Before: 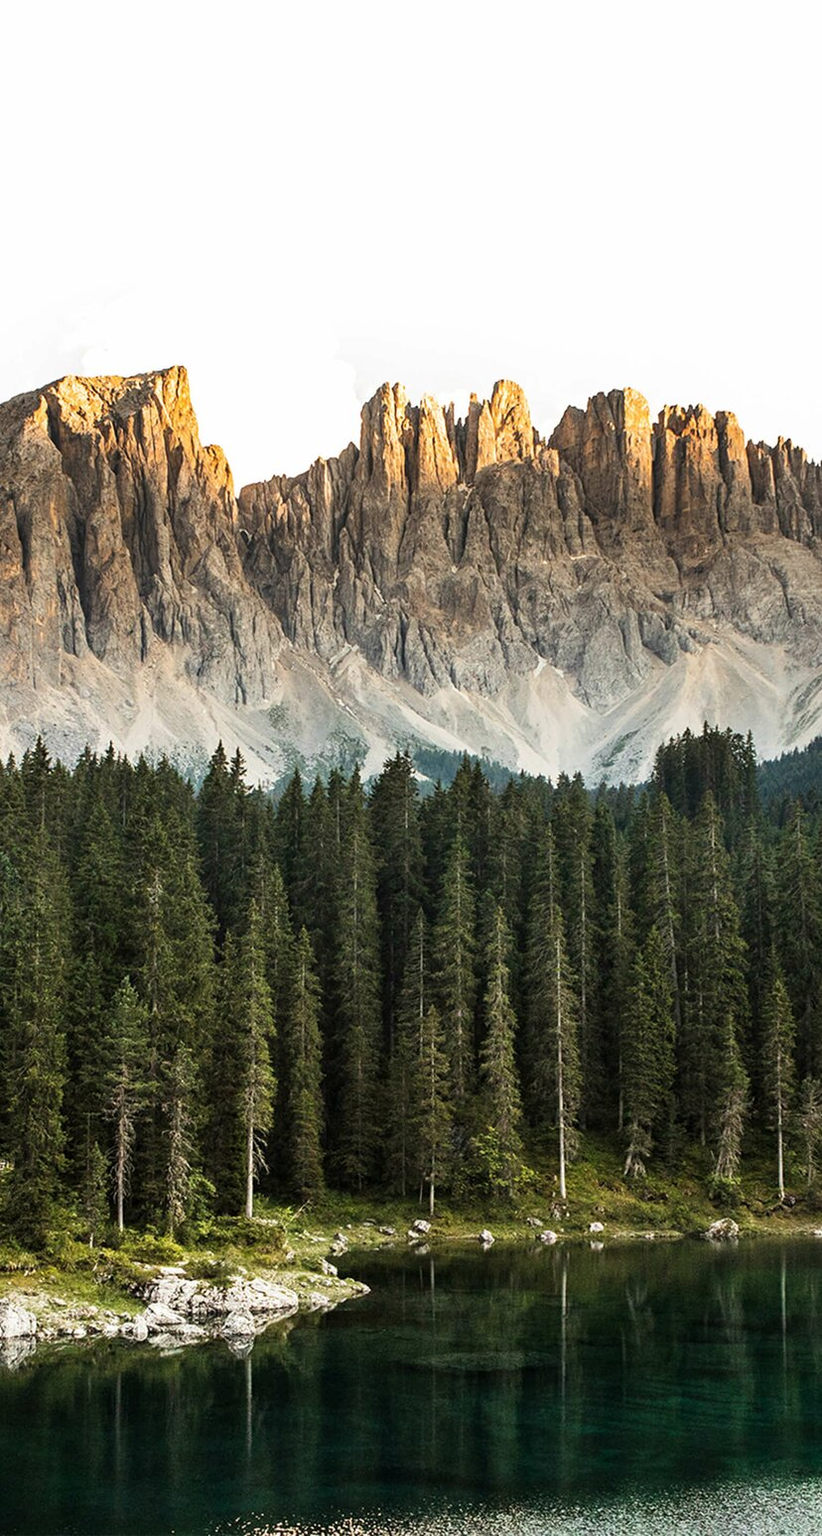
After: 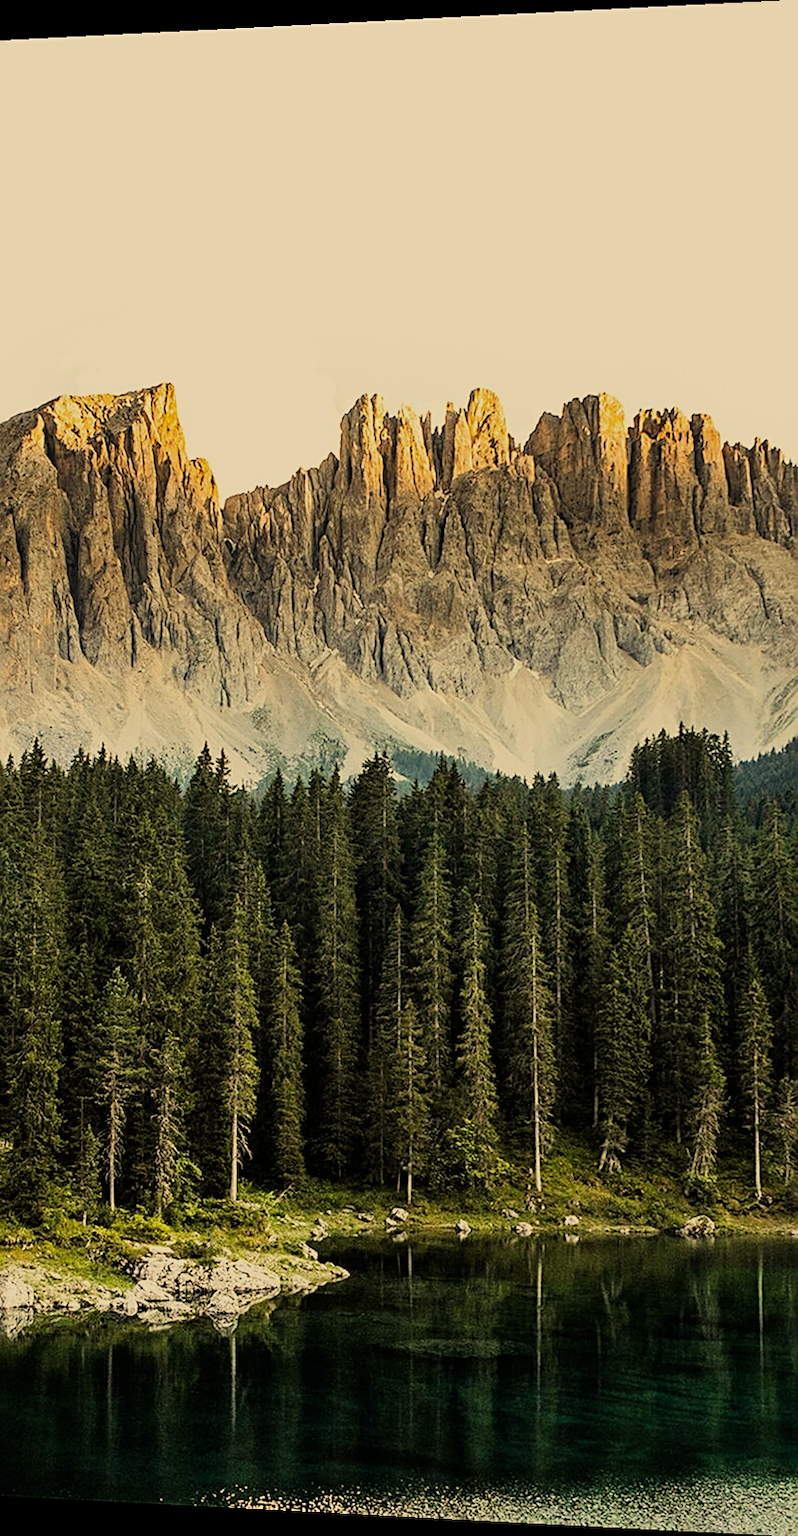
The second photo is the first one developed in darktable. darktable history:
sharpen: on, module defaults
rotate and perspective: lens shift (horizontal) -0.055, automatic cropping off
velvia: strength 15%
filmic rgb: black relative exposure -7.65 EV, white relative exposure 4.56 EV, hardness 3.61
color correction: highlights a* 2.72, highlights b* 22.8
